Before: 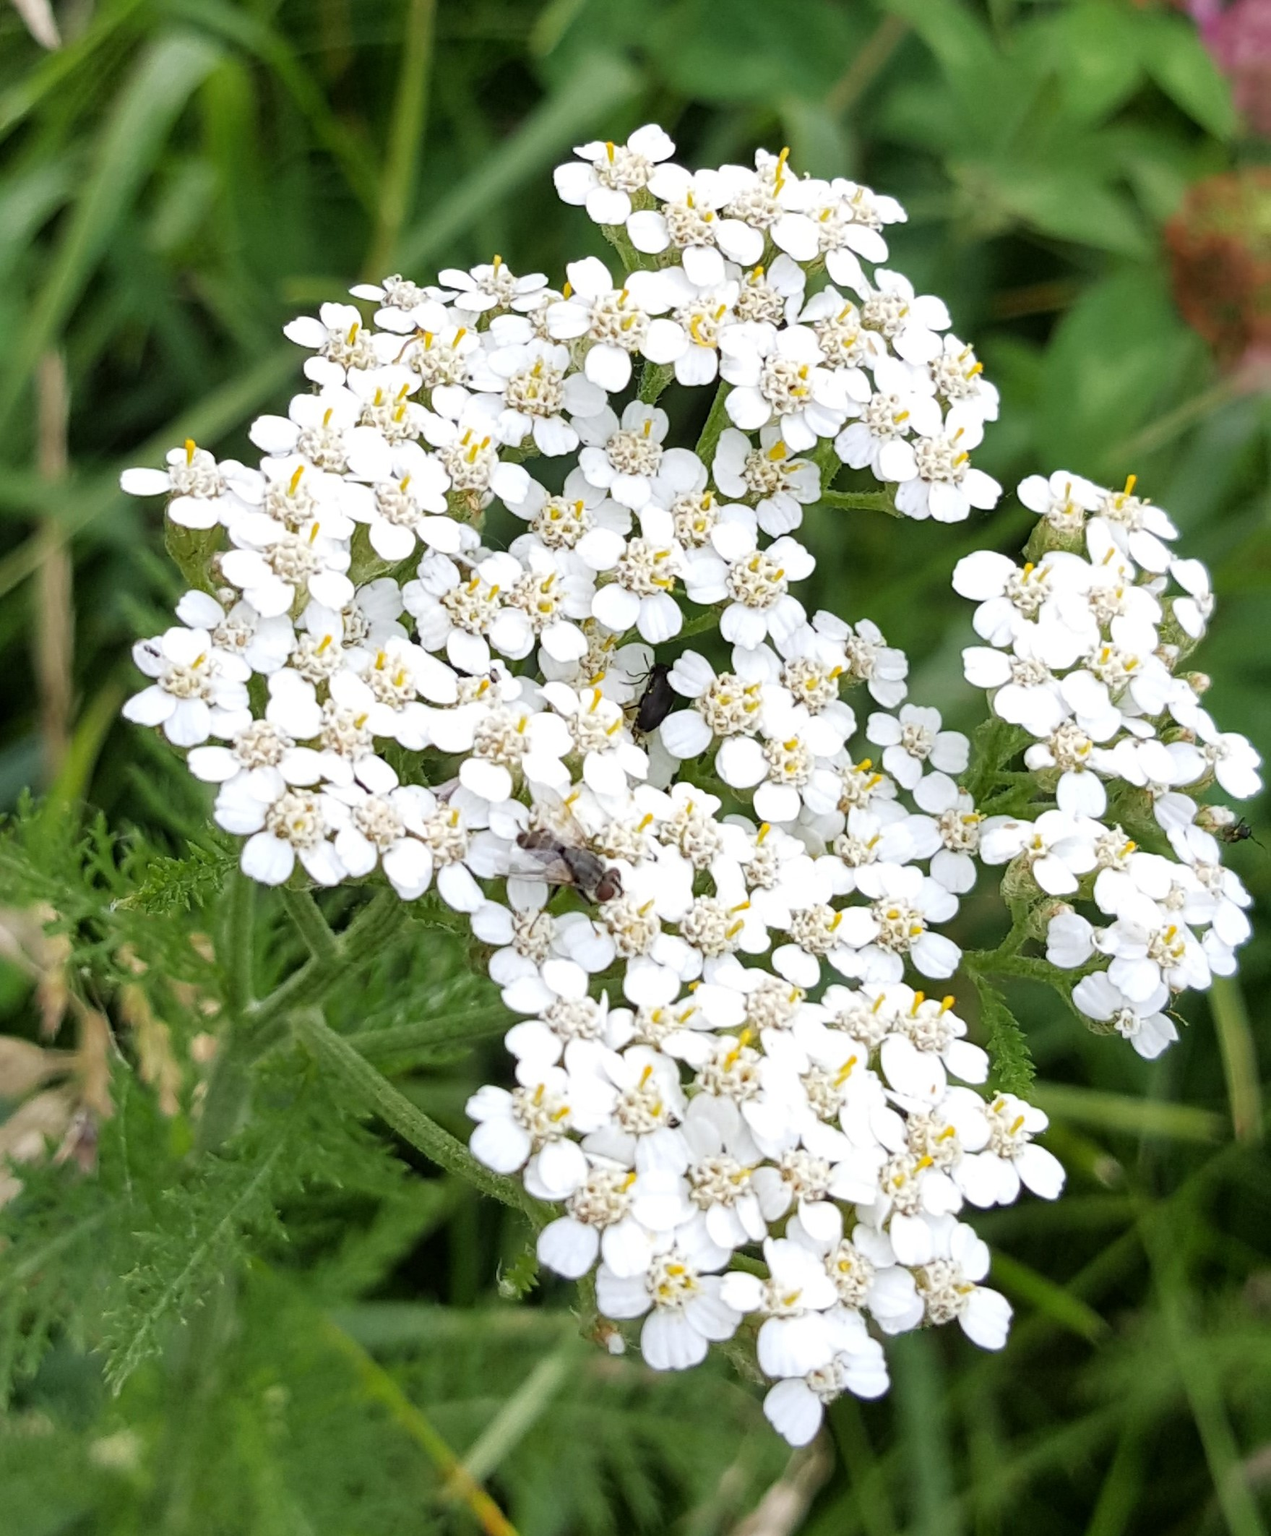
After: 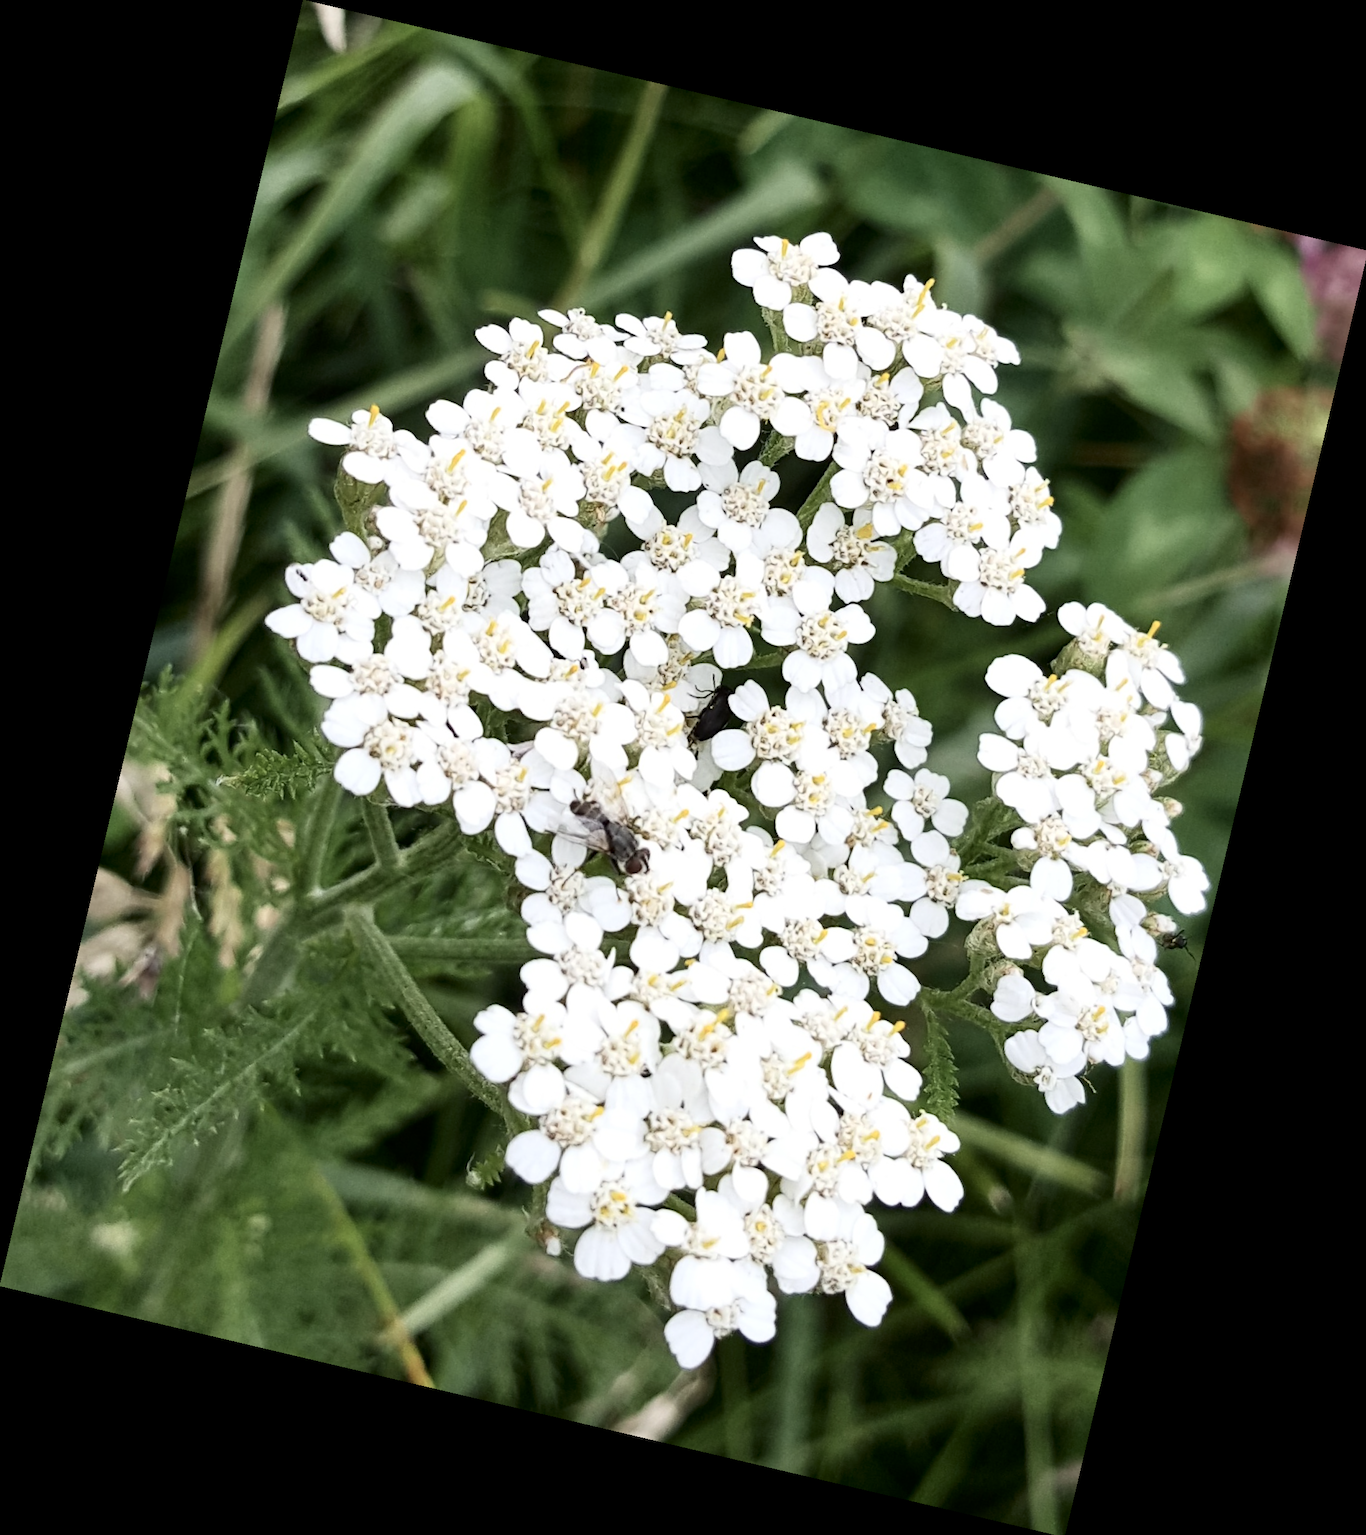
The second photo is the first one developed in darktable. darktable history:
rotate and perspective: rotation 13.27°, automatic cropping off
contrast brightness saturation: contrast 0.25, saturation -0.31
